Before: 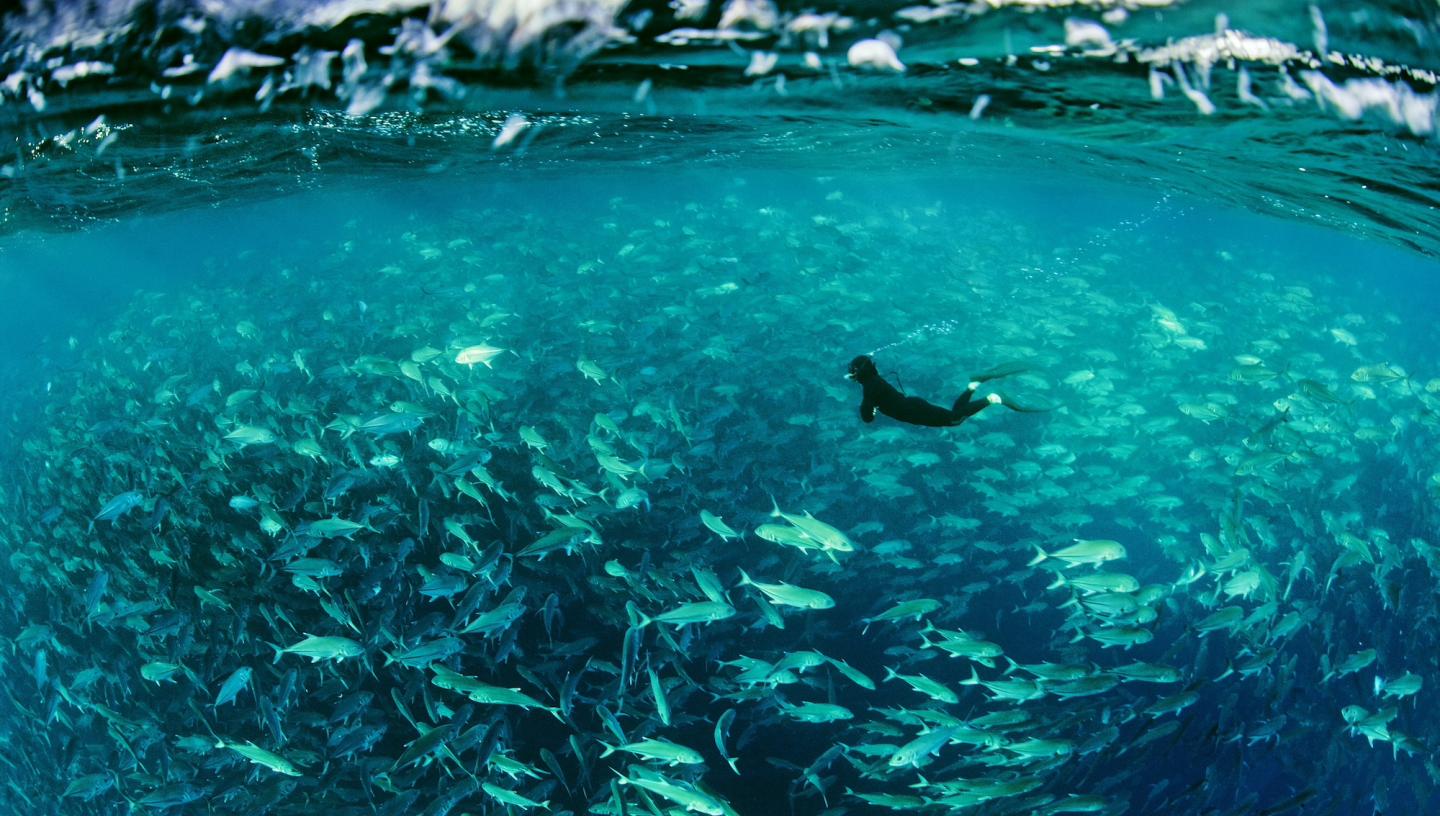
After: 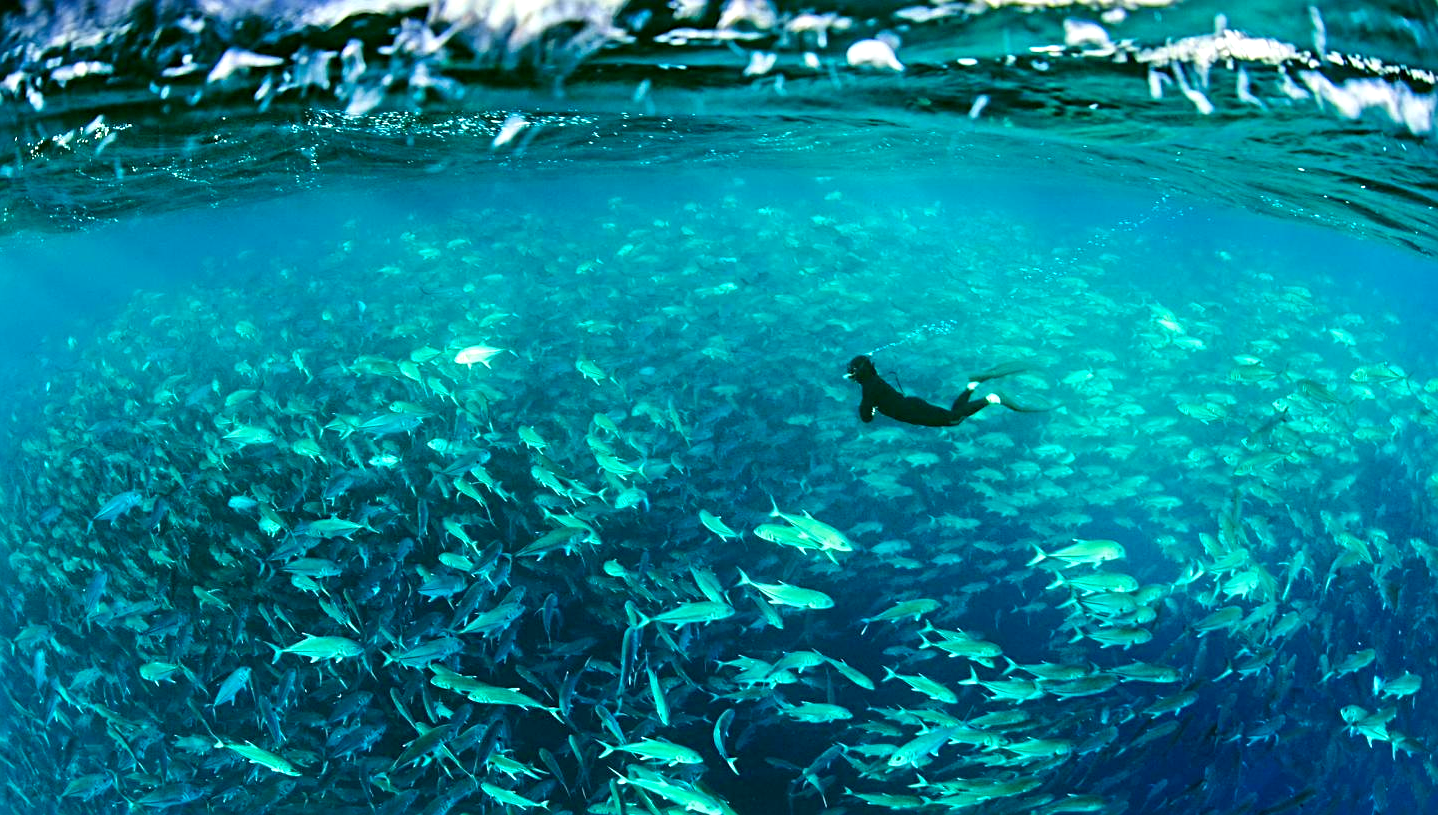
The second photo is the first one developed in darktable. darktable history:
crop and rotate: left 0.126%
exposure: exposure 0.507 EV, compensate highlight preservation false
sharpen: radius 2.767
color zones: curves: ch0 [(0, 0.613) (0.01, 0.613) (0.245, 0.448) (0.498, 0.529) (0.642, 0.665) (0.879, 0.777) (0.99, 0.613)]; ch1 [(0, 0) (0.143, 0) (0.286, 0) (0.429, 0) (0.571, 0) (0.714, 0) (0.857, 0)], mix -121.96%
